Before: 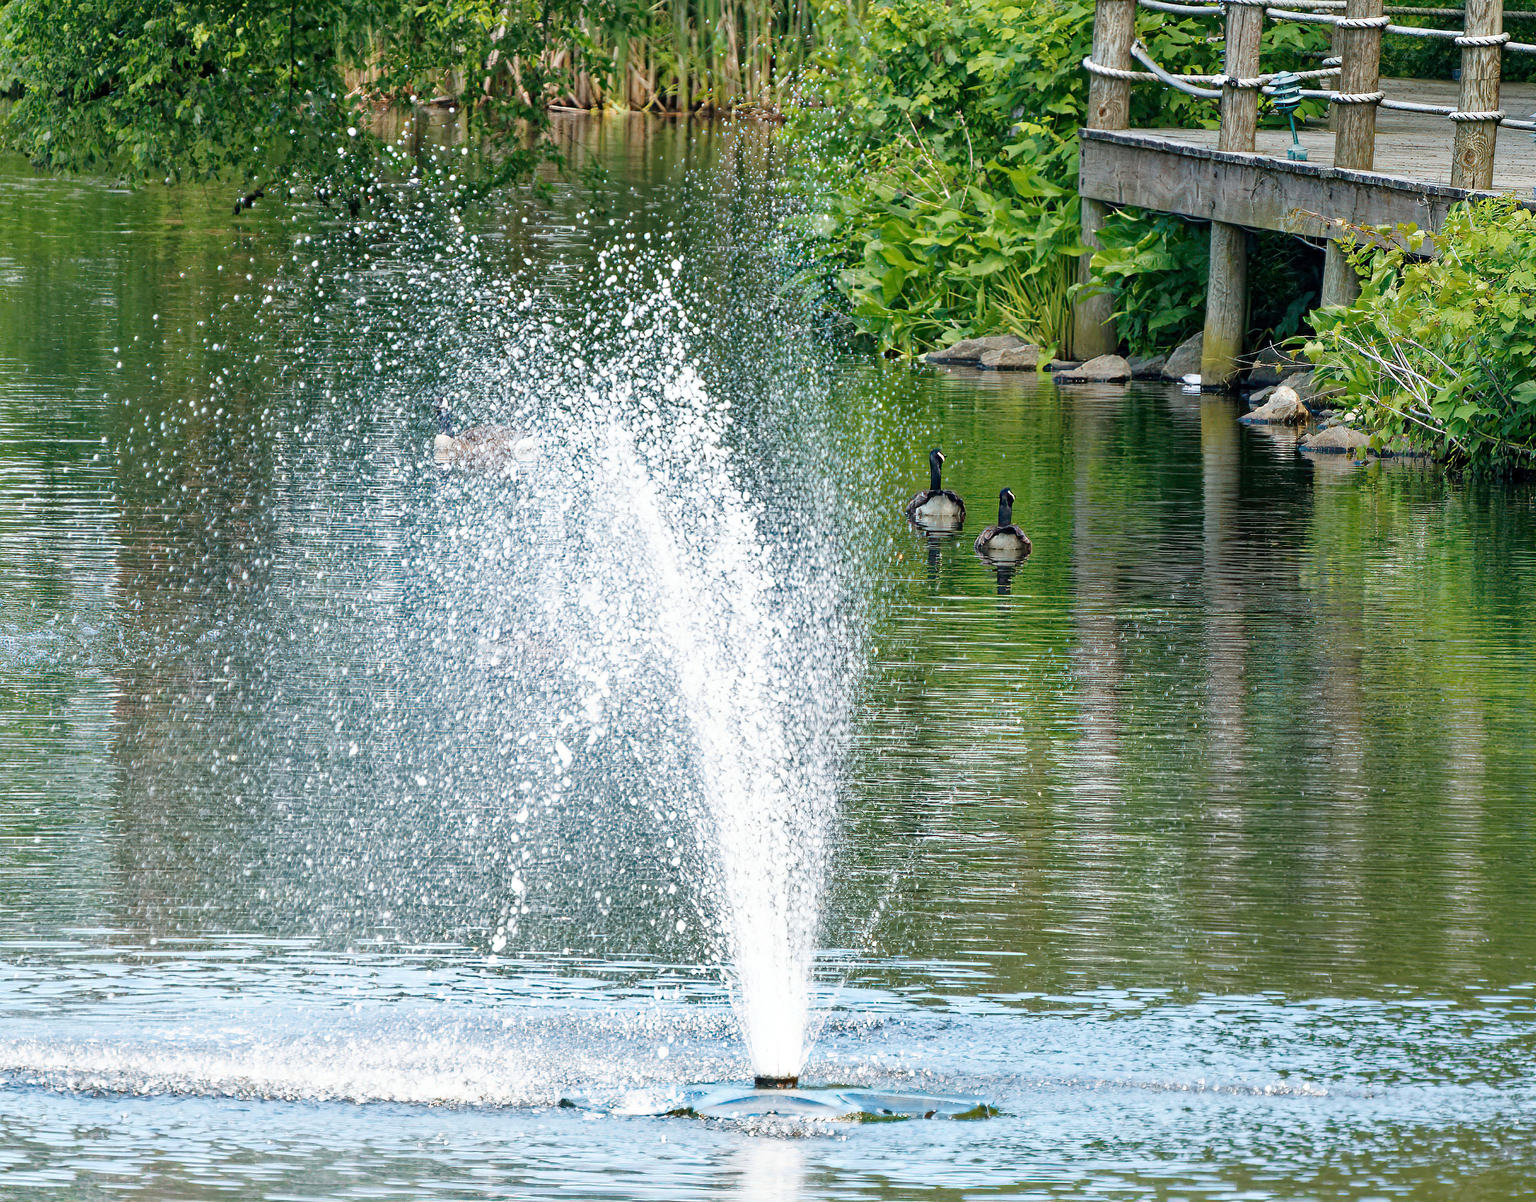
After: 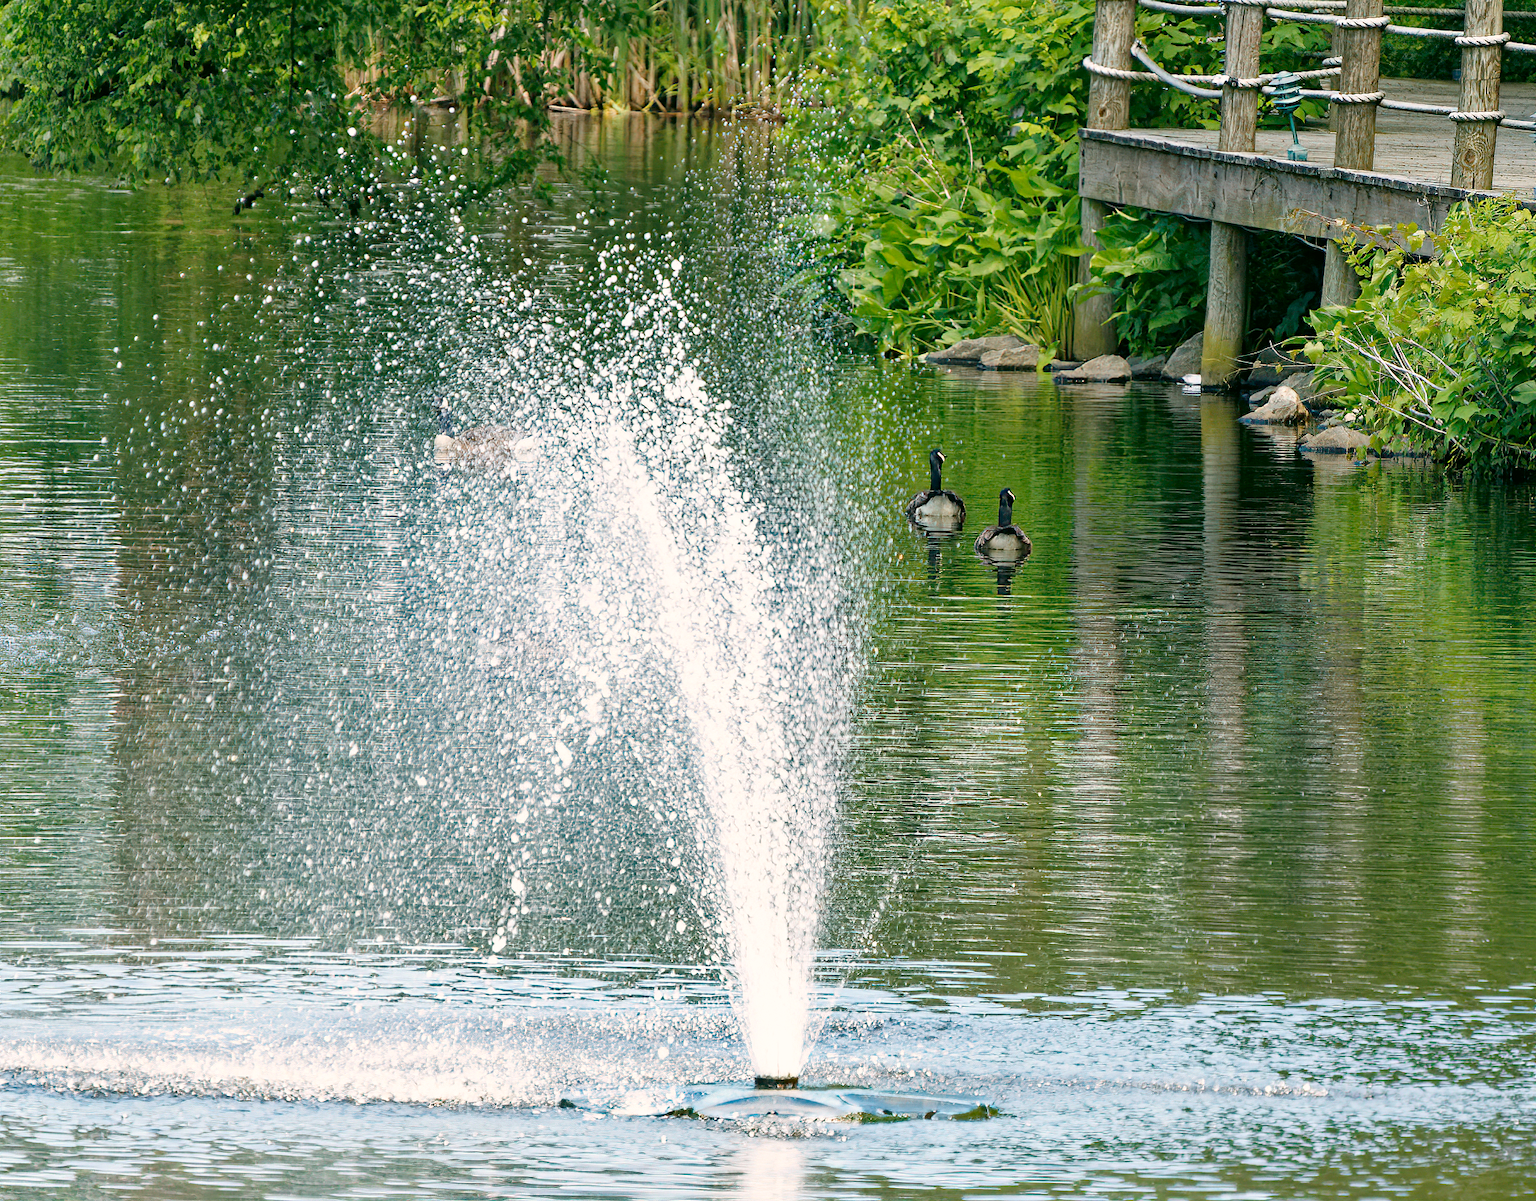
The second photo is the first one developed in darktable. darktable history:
color correction: highlights a* 4.11, highlights b* 4.92, shadows a* -7.6, shadows b* 4.6
crop: bottom 0.061%
